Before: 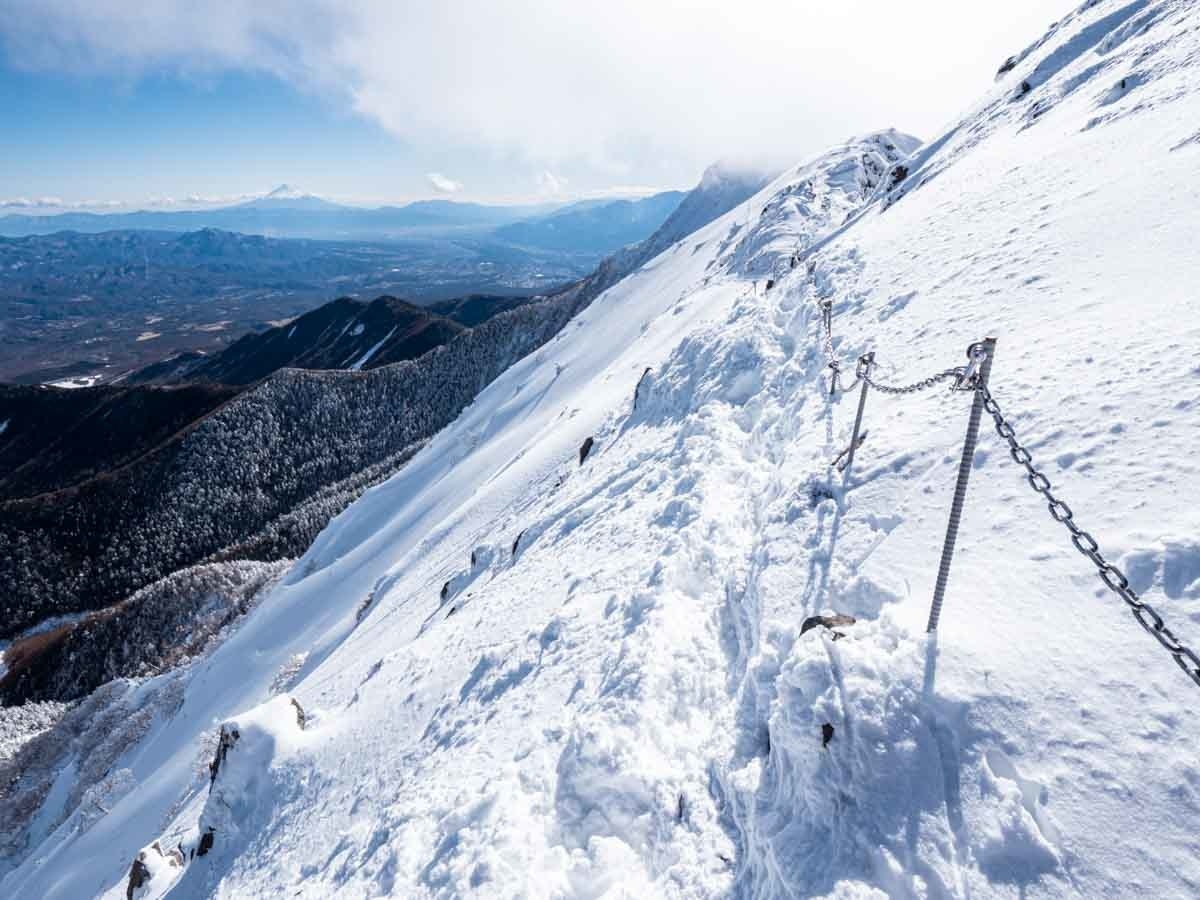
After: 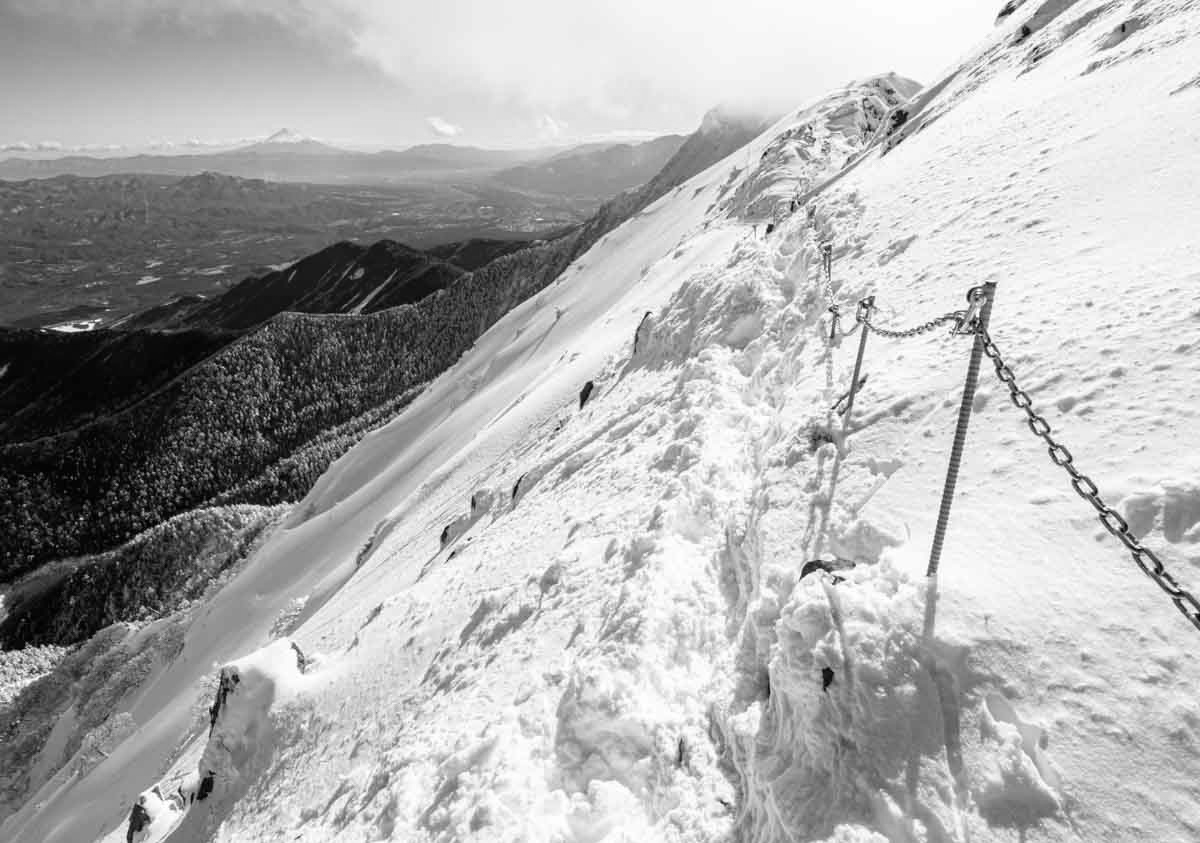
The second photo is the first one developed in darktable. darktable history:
crop and rotate: top 6.25%
contrast brightness saturation: saturation -1
